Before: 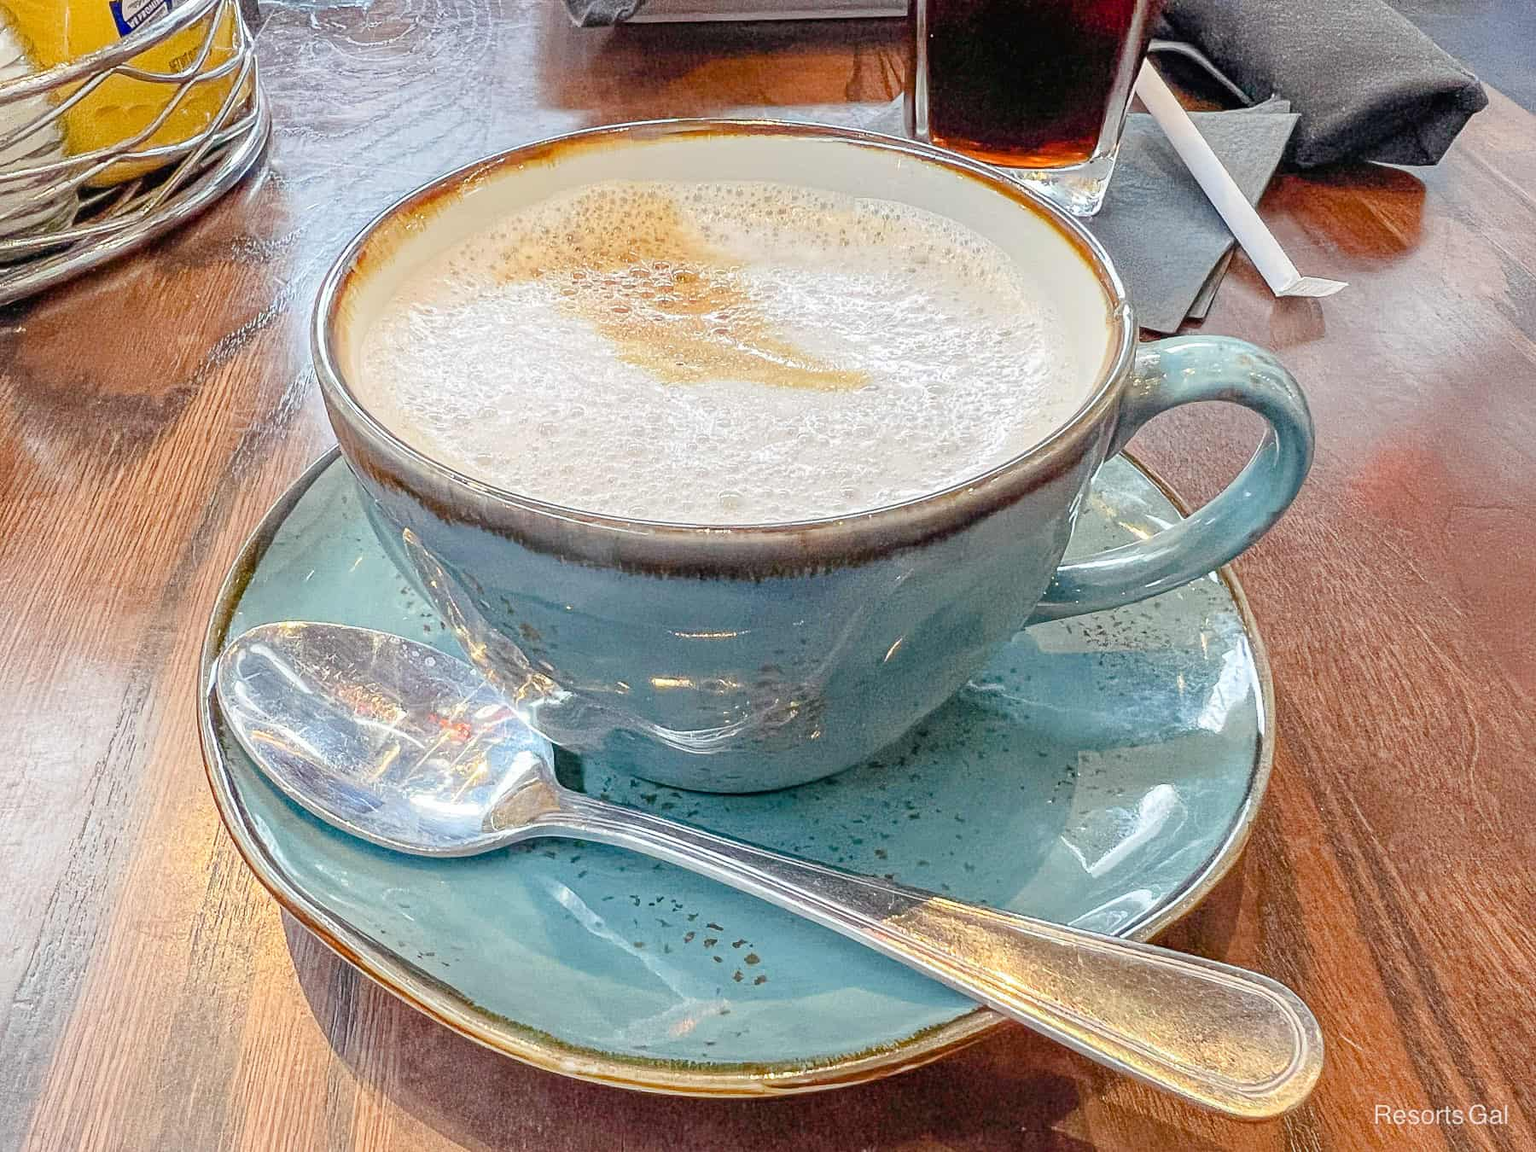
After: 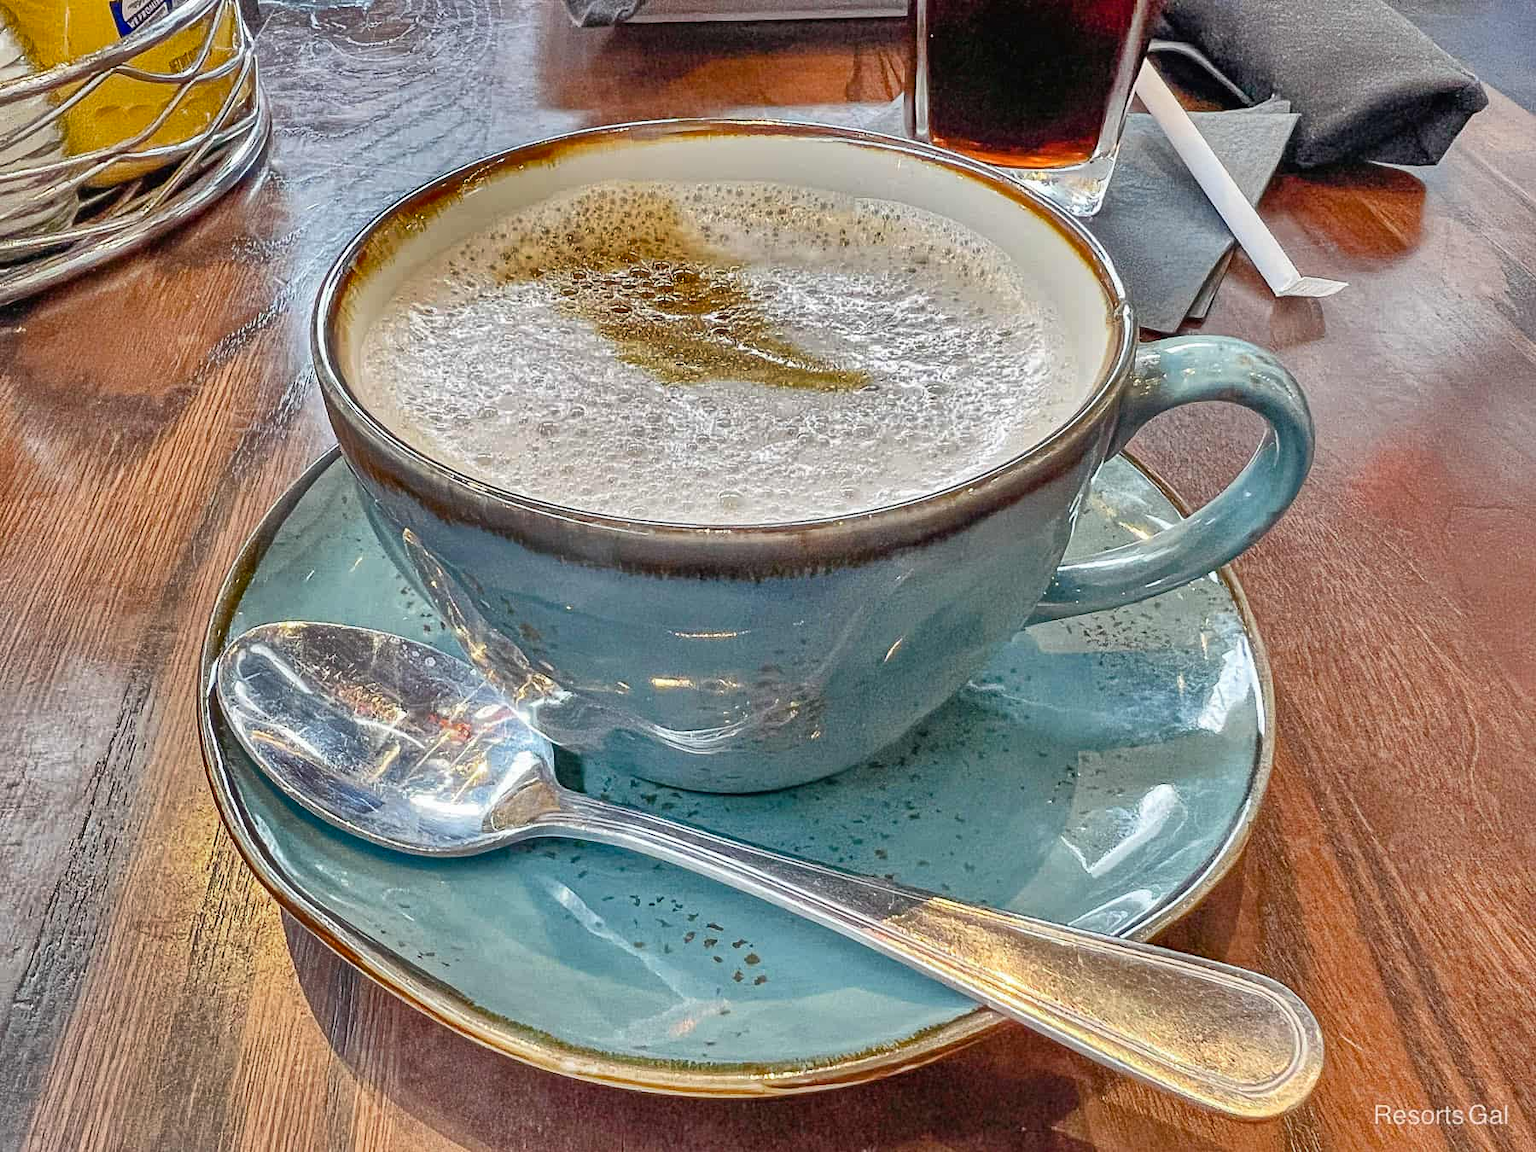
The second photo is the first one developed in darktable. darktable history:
shadows and highlights: shadows 20.91, highlights -82.73, soften with gaussian
tone equalizer: -8 EV 0.06 EV, smoothing diameter 25%, edges refinement/feathering 10, preserve details guided filter
